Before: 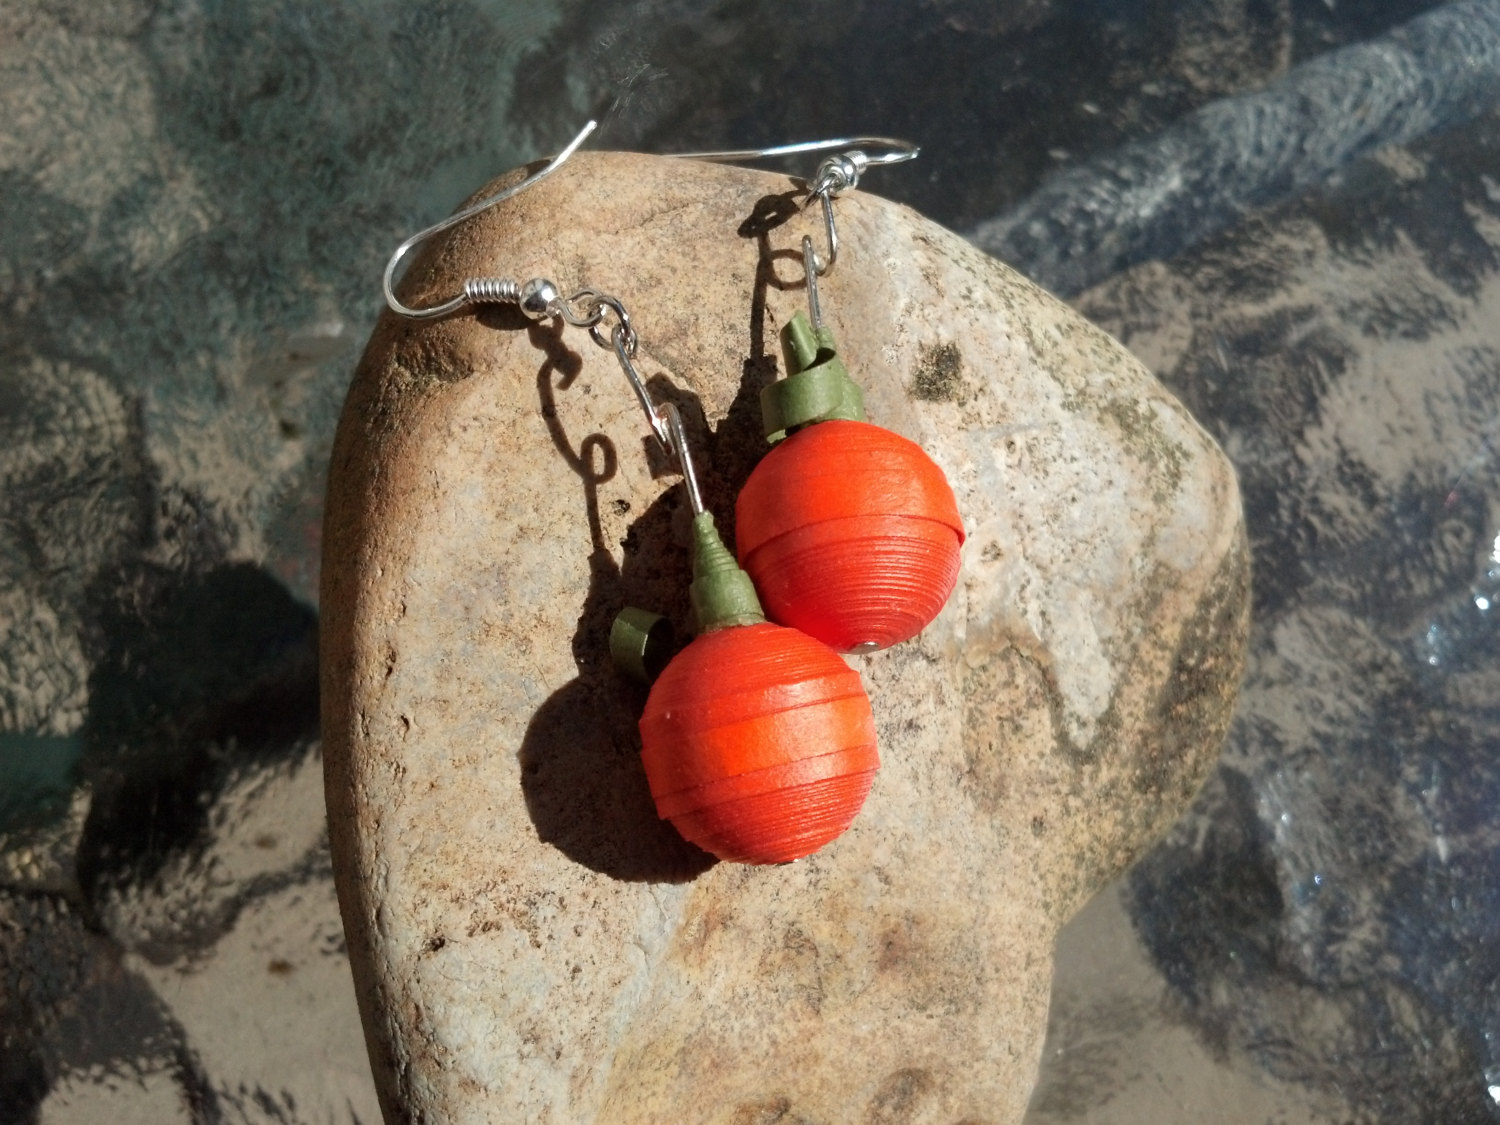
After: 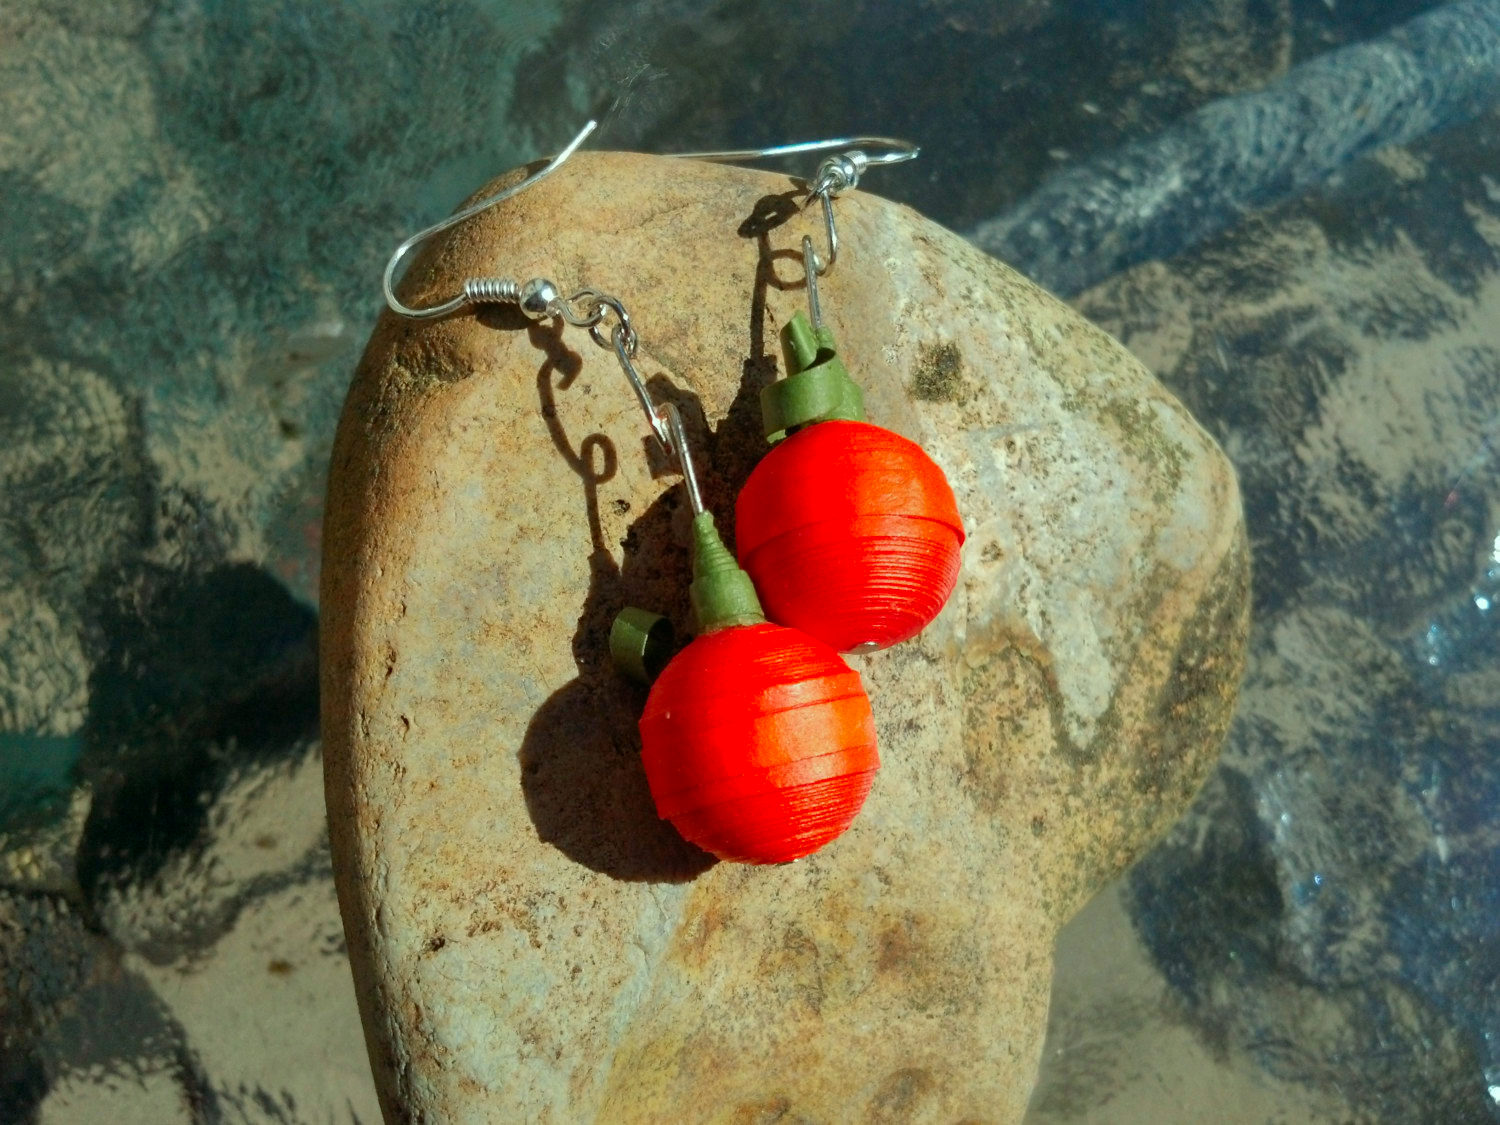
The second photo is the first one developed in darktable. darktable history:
shadows and highlights: shadows 39.26, highlights -59.87
color correction: highlights a* -7.3, highlights b* 1.16, shadows a* -3.43, saturation 1.42
